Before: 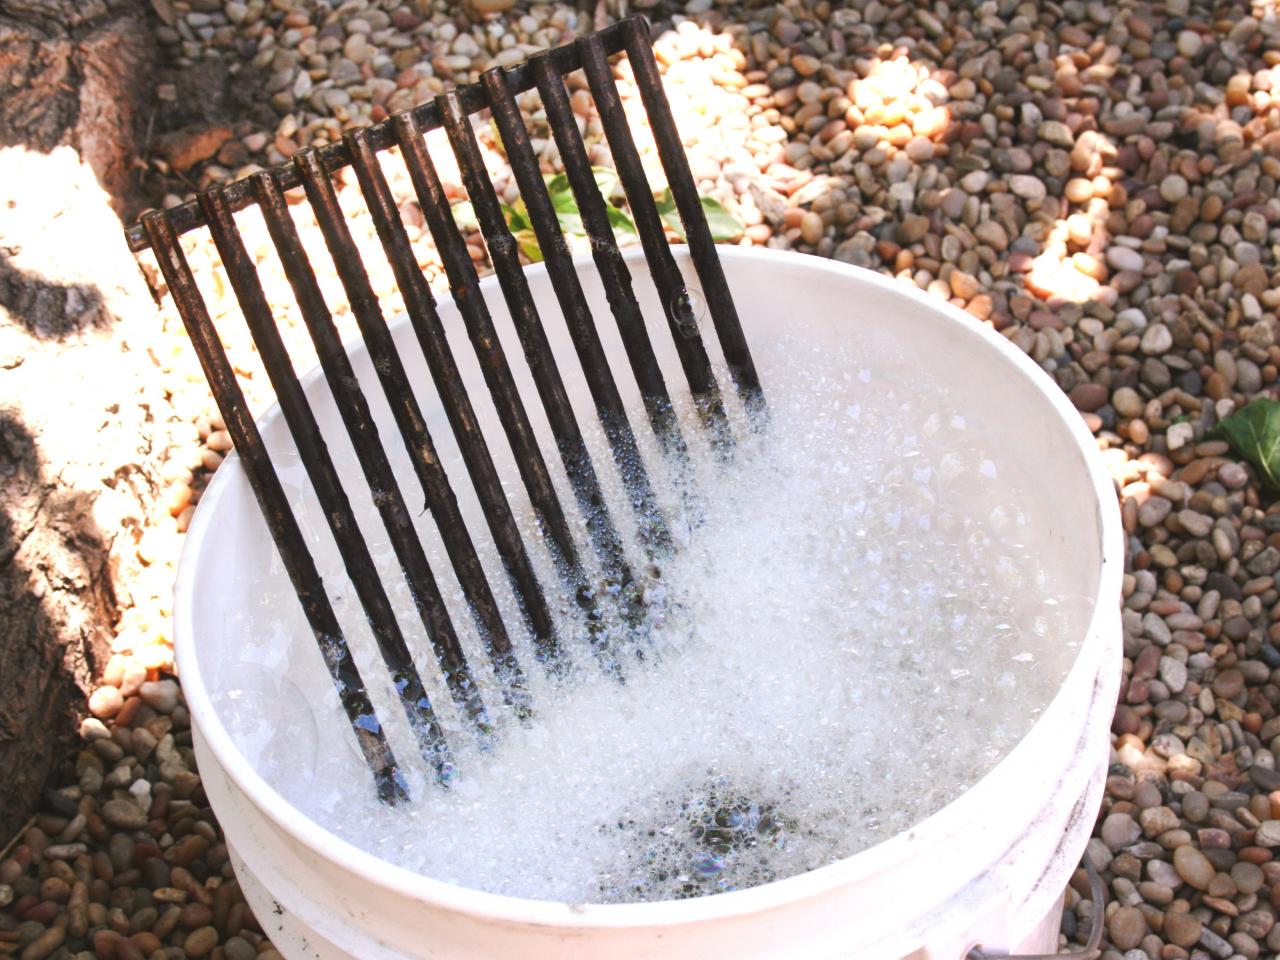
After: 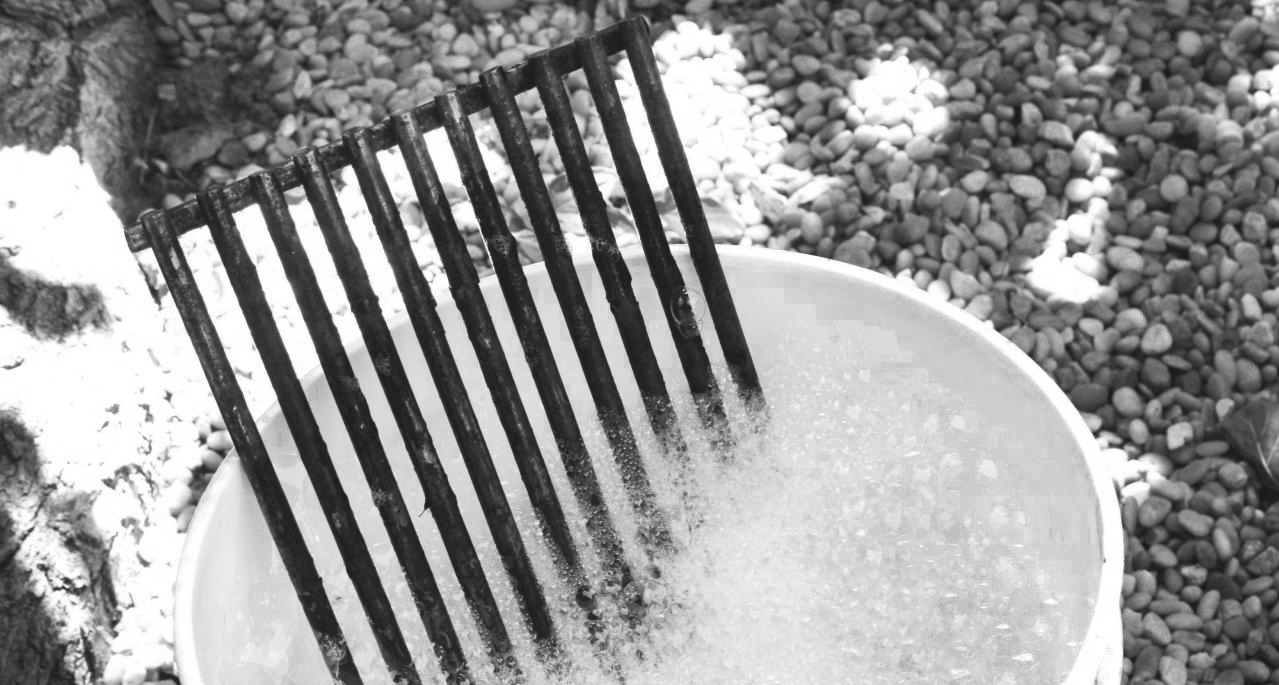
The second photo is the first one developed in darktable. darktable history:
crop: bottom 28.576%
monochrome: a -3.63, b -0.465
color zones: curves: ch0 [(0, 0.278) (0.143, 0.5) (0.286, 0.5) (0.429, 0.5) (0.571, 0.5) (0.714, 0.5) (0.857, 0.5) (1, 0.5)]; ch1 [(0, 1) (0.143, 0.165) (0.286, 0) (0.429, 0) (0.571, 0) (0.714, 0) (0.857, 0.5) (1, 0.5)]; ch2 [(0, 0.508) (0.143, 0.5) (0.286, 0.5) (0.429, 0.5) (0.571, 0.5) (0.714, 0.5) (0.857, 0.5) (1, 0.5)]
